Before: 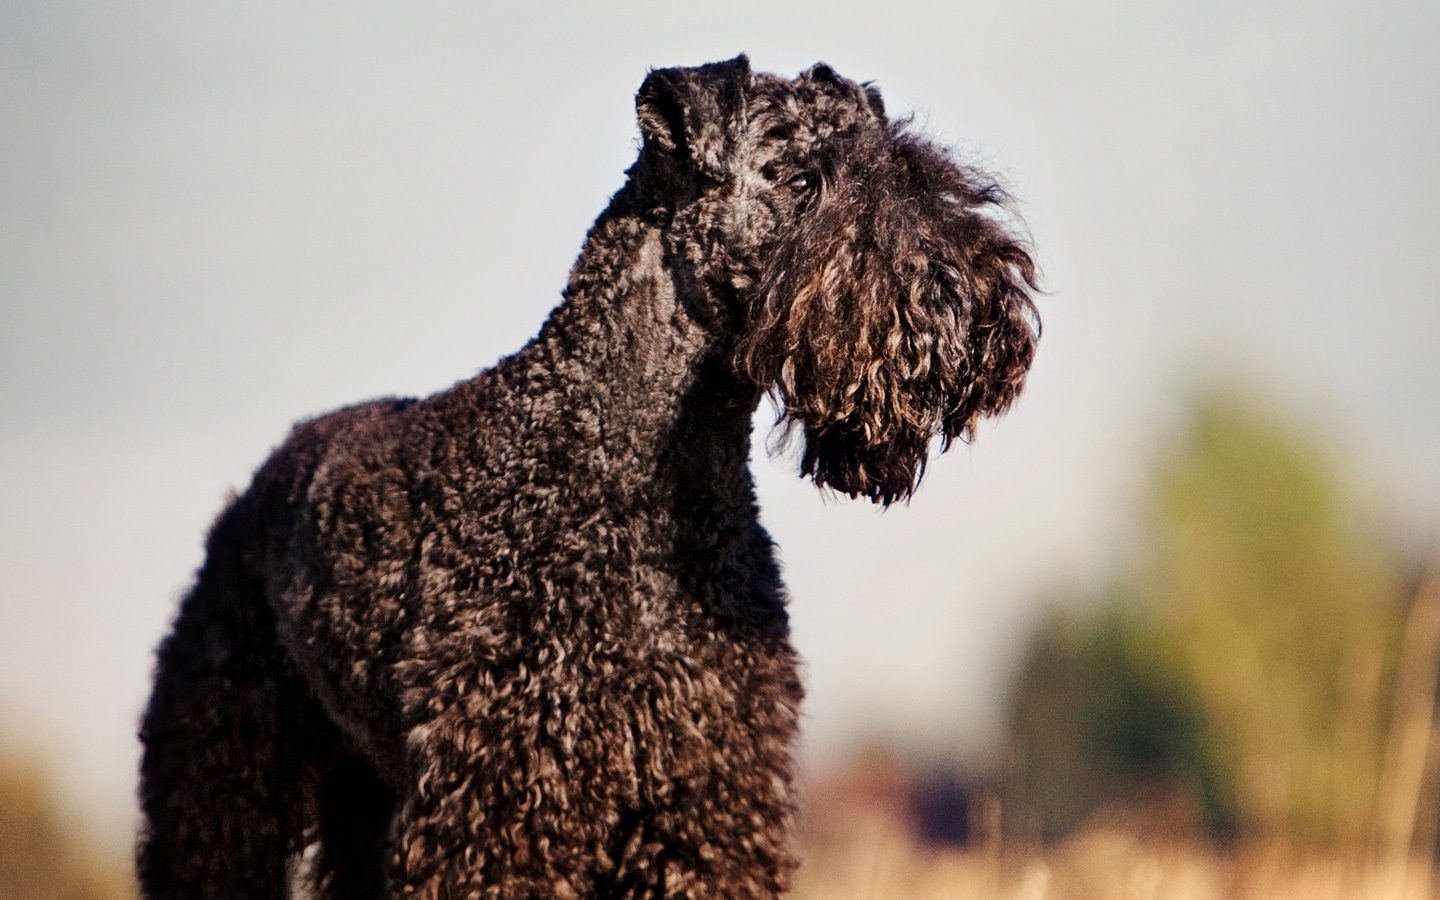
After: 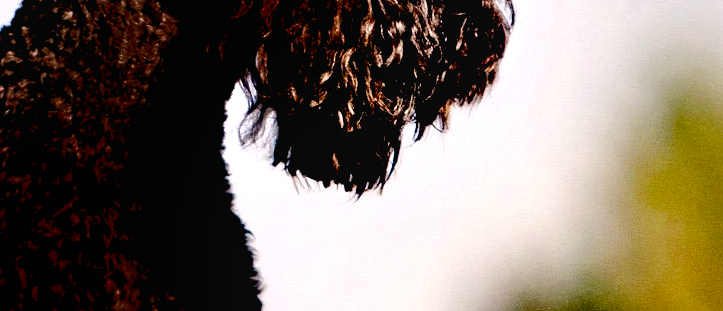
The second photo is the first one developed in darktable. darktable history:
exposure: black level correction 0.1, exposure -0.092 EV, compensate highlight preservation false
shadows and highlights: shadows -88.03, highlights -35.45, shadows color adjustment 99.15%, highlights color adjustment 0%, soften with gaussian
crop: left 36.607%, top 34.735%, right 13.146%, bottom 30.611%
color balance rgb: shadows lift › chroma 2%, shadows lift › hue 135.47°, highlights gain › chroma 2%, highlights gain › hue 291.01°, global offset › luminance 0.5%, perceptual saturation grading › global saturation -10.8%, perceptual saturation grading › highlights -26.83%, perceptual saturation grading › shadows 21.25%, perceptual brilliance grading › highlights 17.77%, perceptual brilliance grading › mid-tones 31.71%, perceptual brilliance grading › shadows -31.01%, global vibrance 24.91%
